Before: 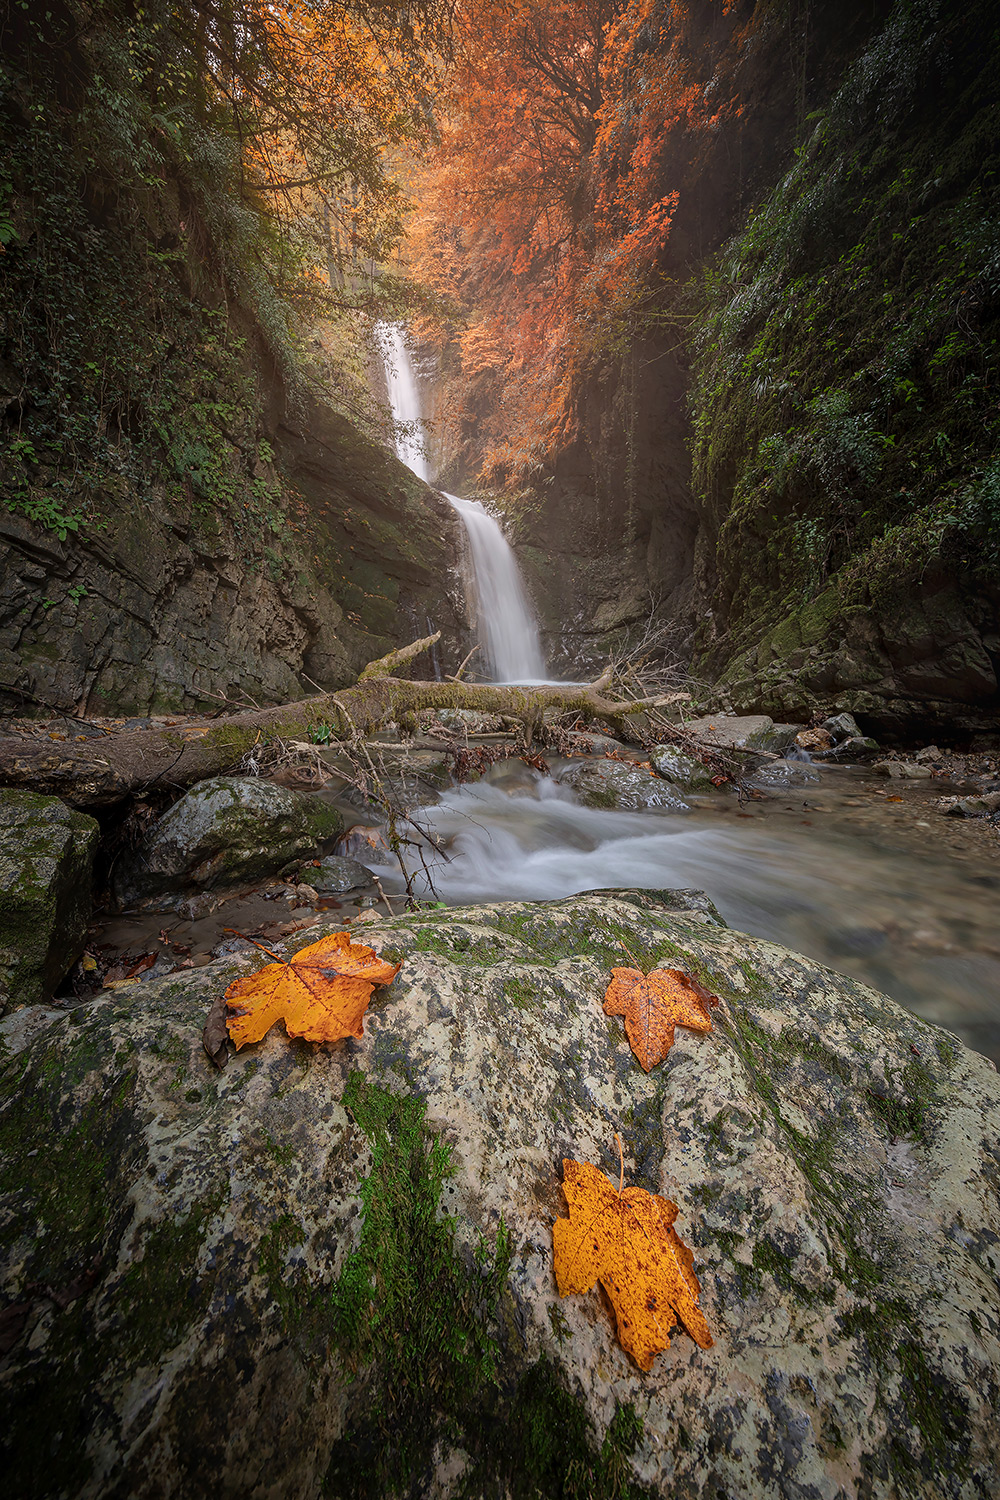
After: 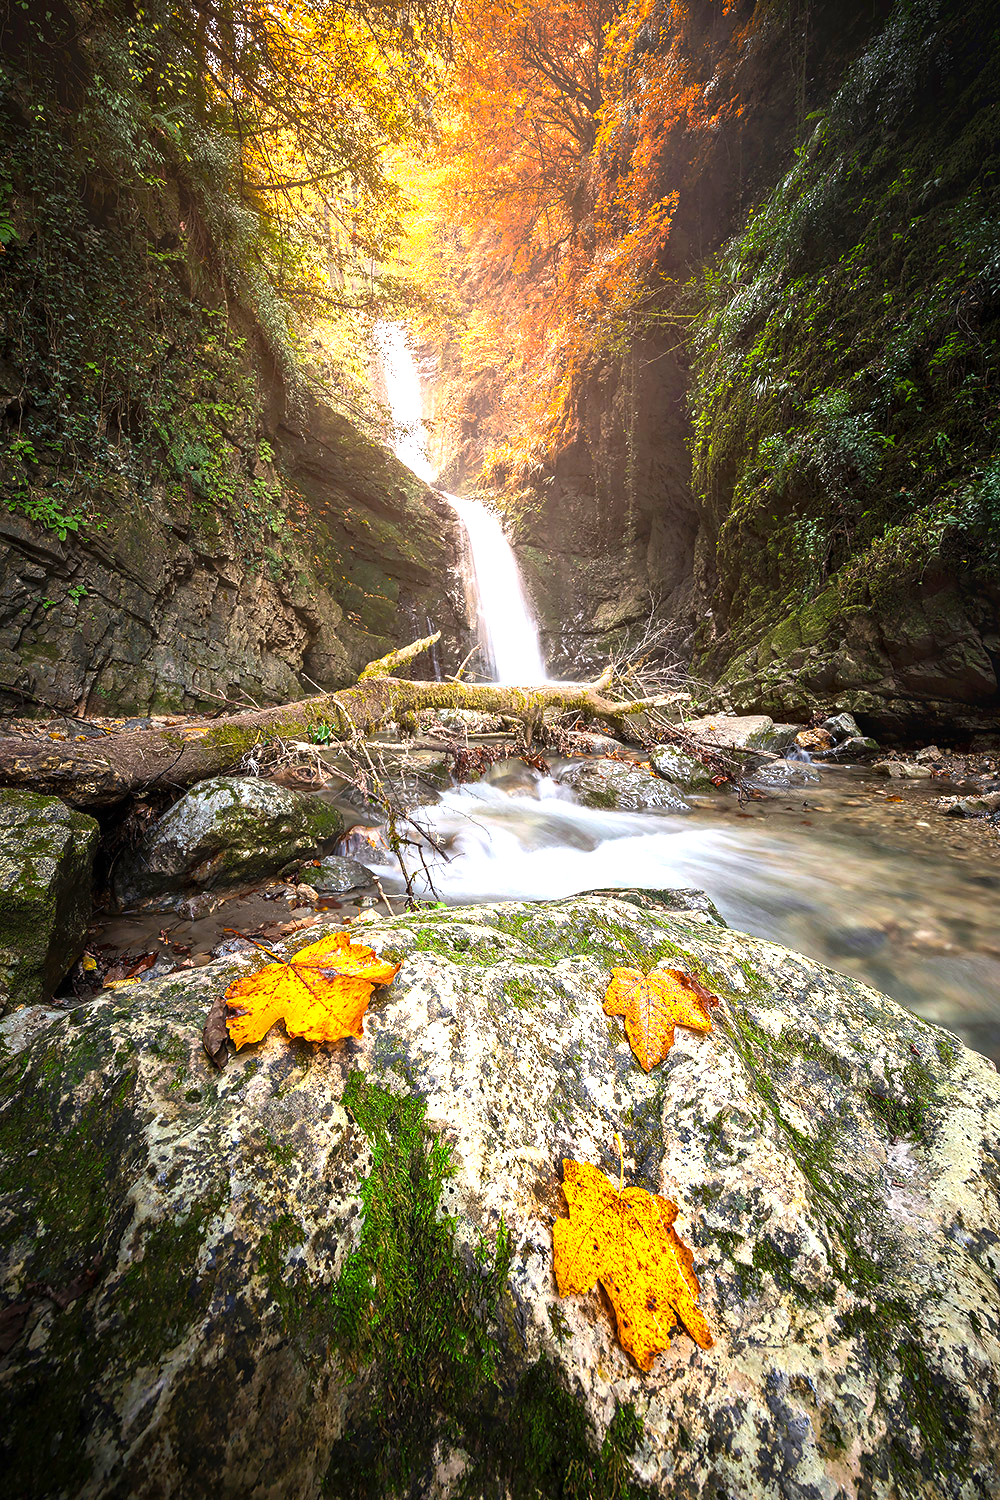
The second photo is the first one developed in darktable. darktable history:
exposure: black level correction 0, exposure 1.384 EV, compensate highlight preservation false
color balance rgb: perceptual saturation grading › global saturation 14.99%, perceptual brilliance grading › highlights 14.515%, perceptual brilliance grading › mid-tones -6.323%, perceptual brilliance grading › shadows -27.191%, global vibrance 29.409%
